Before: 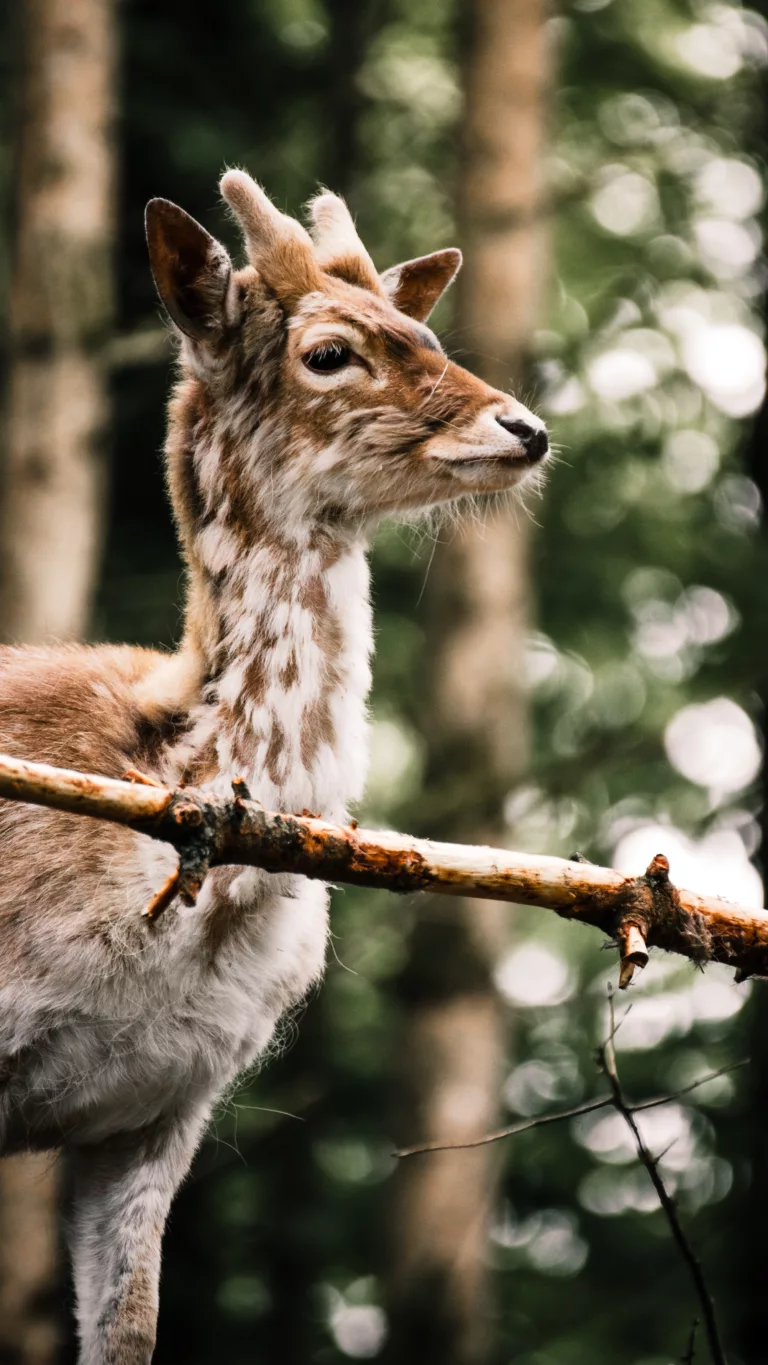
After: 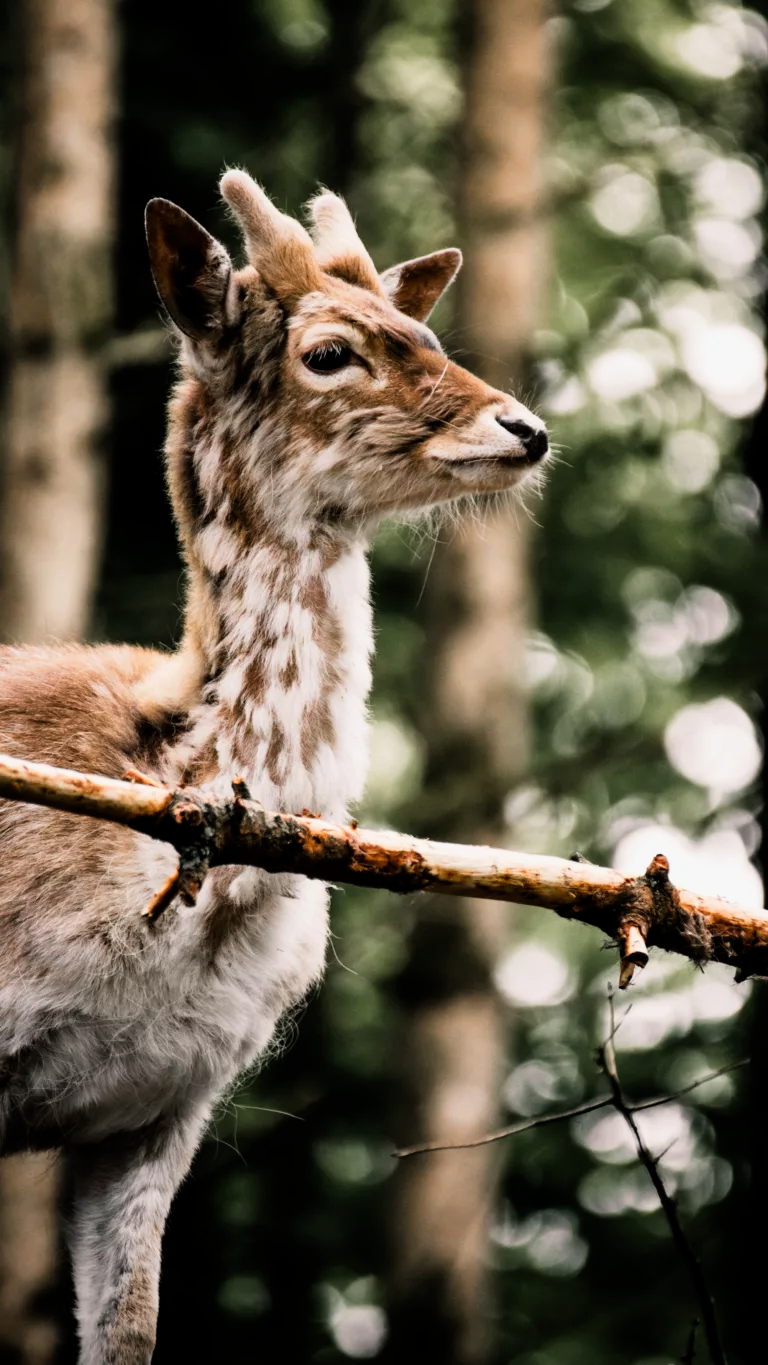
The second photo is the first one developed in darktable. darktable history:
filmic rgb: black relative exposure -12.05 EV, white relative exposure 2.82 EV, target black luminance 0%, hardness 8.04, latitude 69.48%, contrast 1.137, highlights saturation mix 11.05%, shadows ↔ highlights balance -0.391%, color science v6 (2022)
